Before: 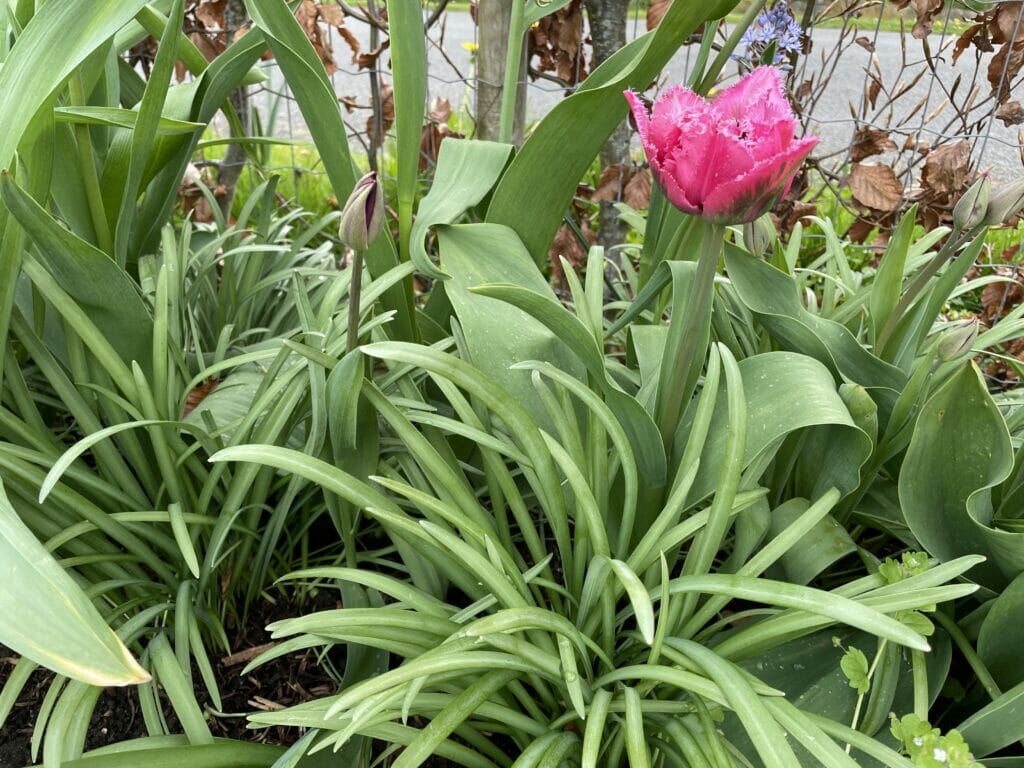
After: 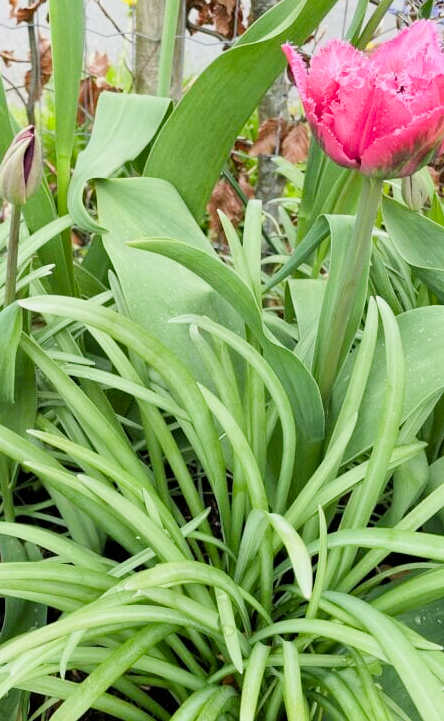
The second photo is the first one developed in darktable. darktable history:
crop: left 33.452%, top 6.025%, right 23.155%
exposure: black level correction 0, exposure 0.95 EV, compensate exposure bias true, compensate highlight preservation false
filmic rgb: black relative exposure -7.65 EV, white relative exposure 4.56 EV, hardness 3.61
